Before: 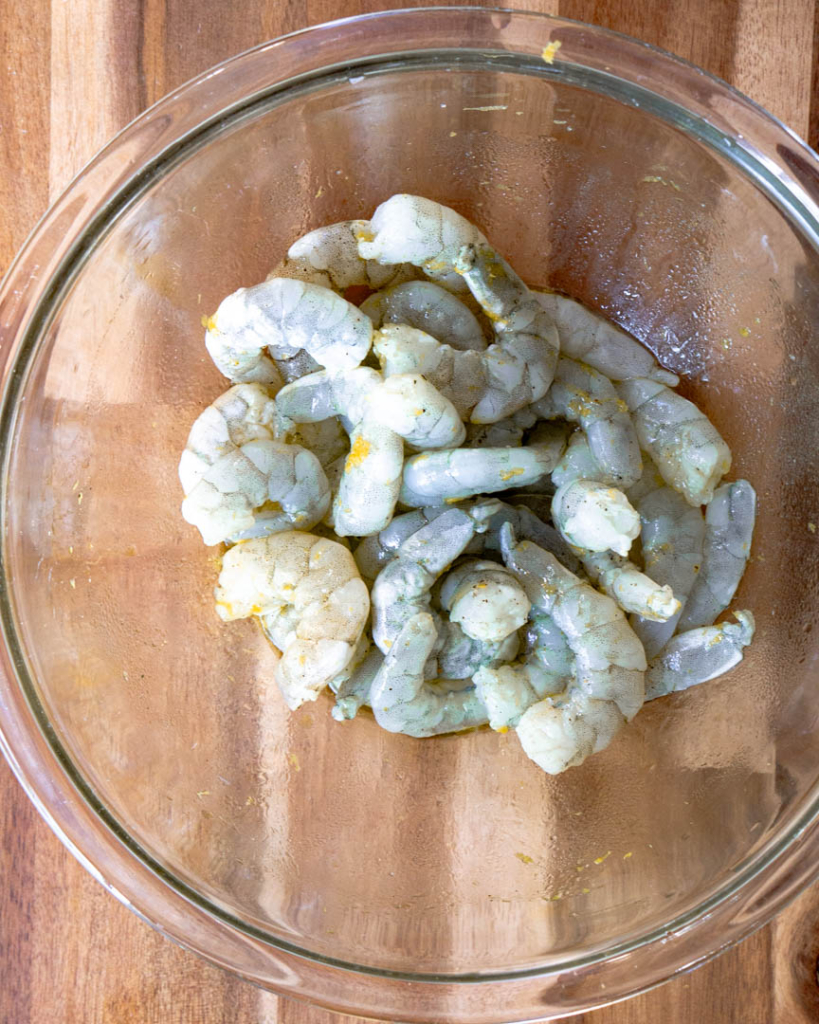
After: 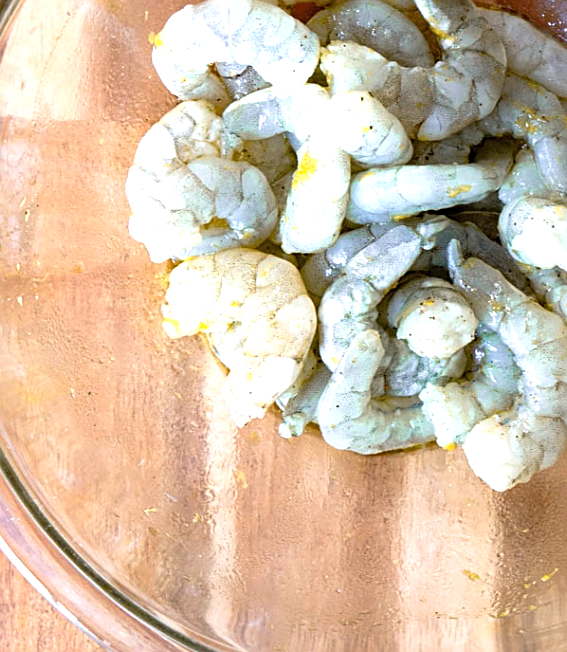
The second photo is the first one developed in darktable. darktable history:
crop: left 6.488%, top 27.668%, right 24.183%, bottom 8.656%
exposure: black level correction 0, exposure 0.5 EV, compensate exposure bias true, compensate highlight preservation false
sharpen: on, module defaults
